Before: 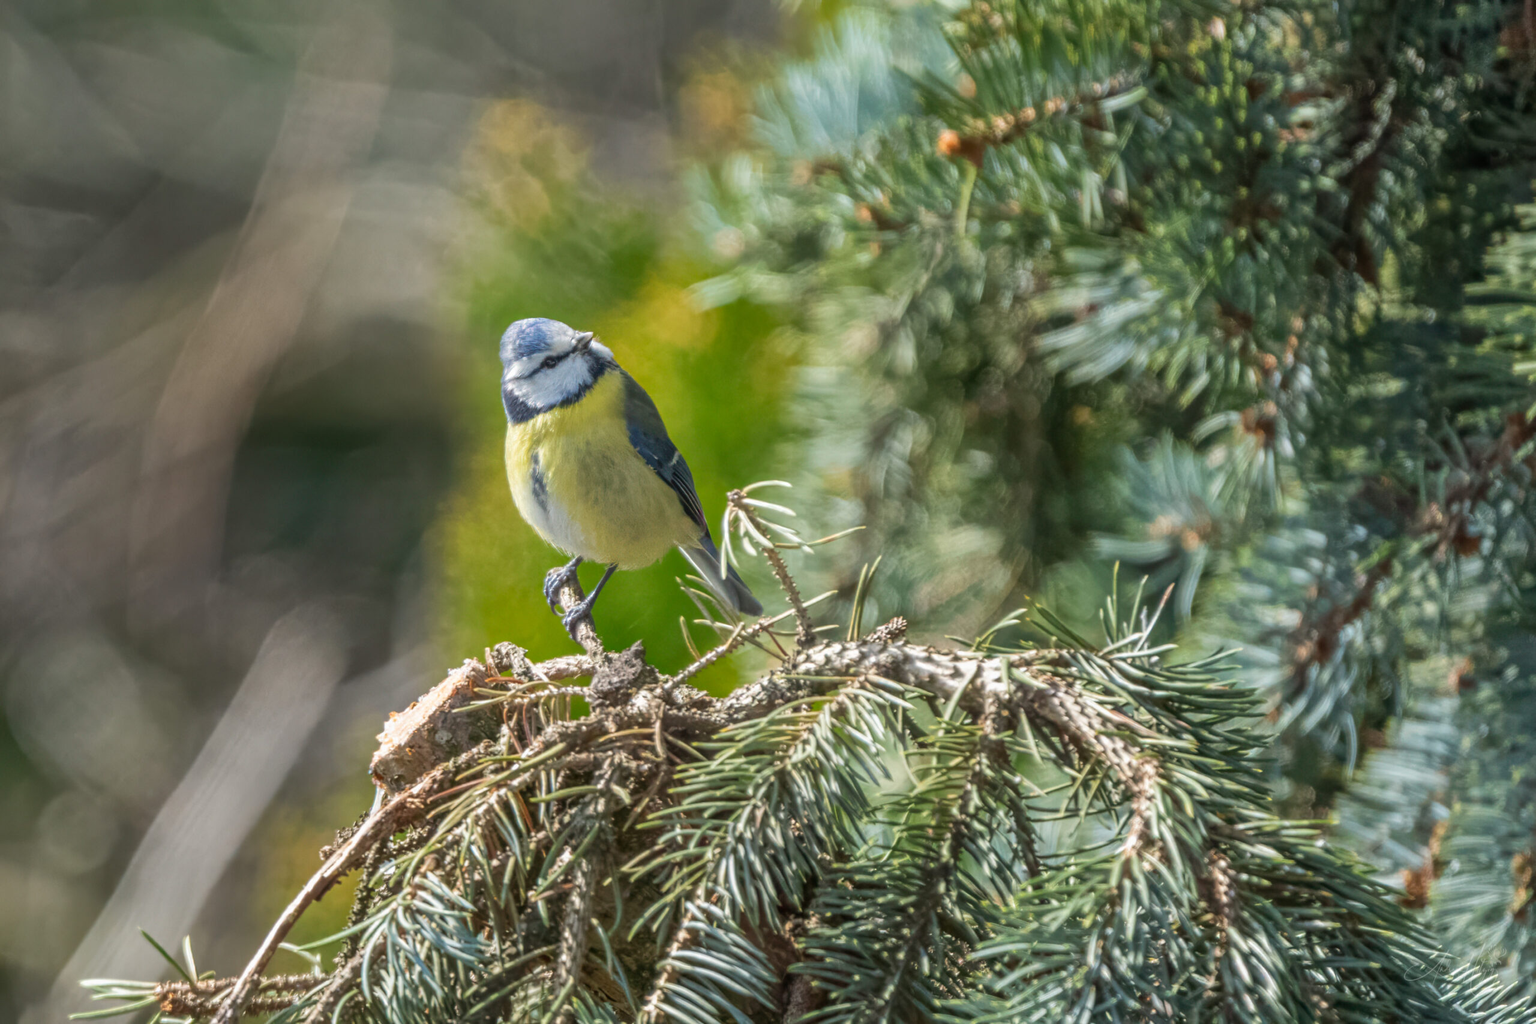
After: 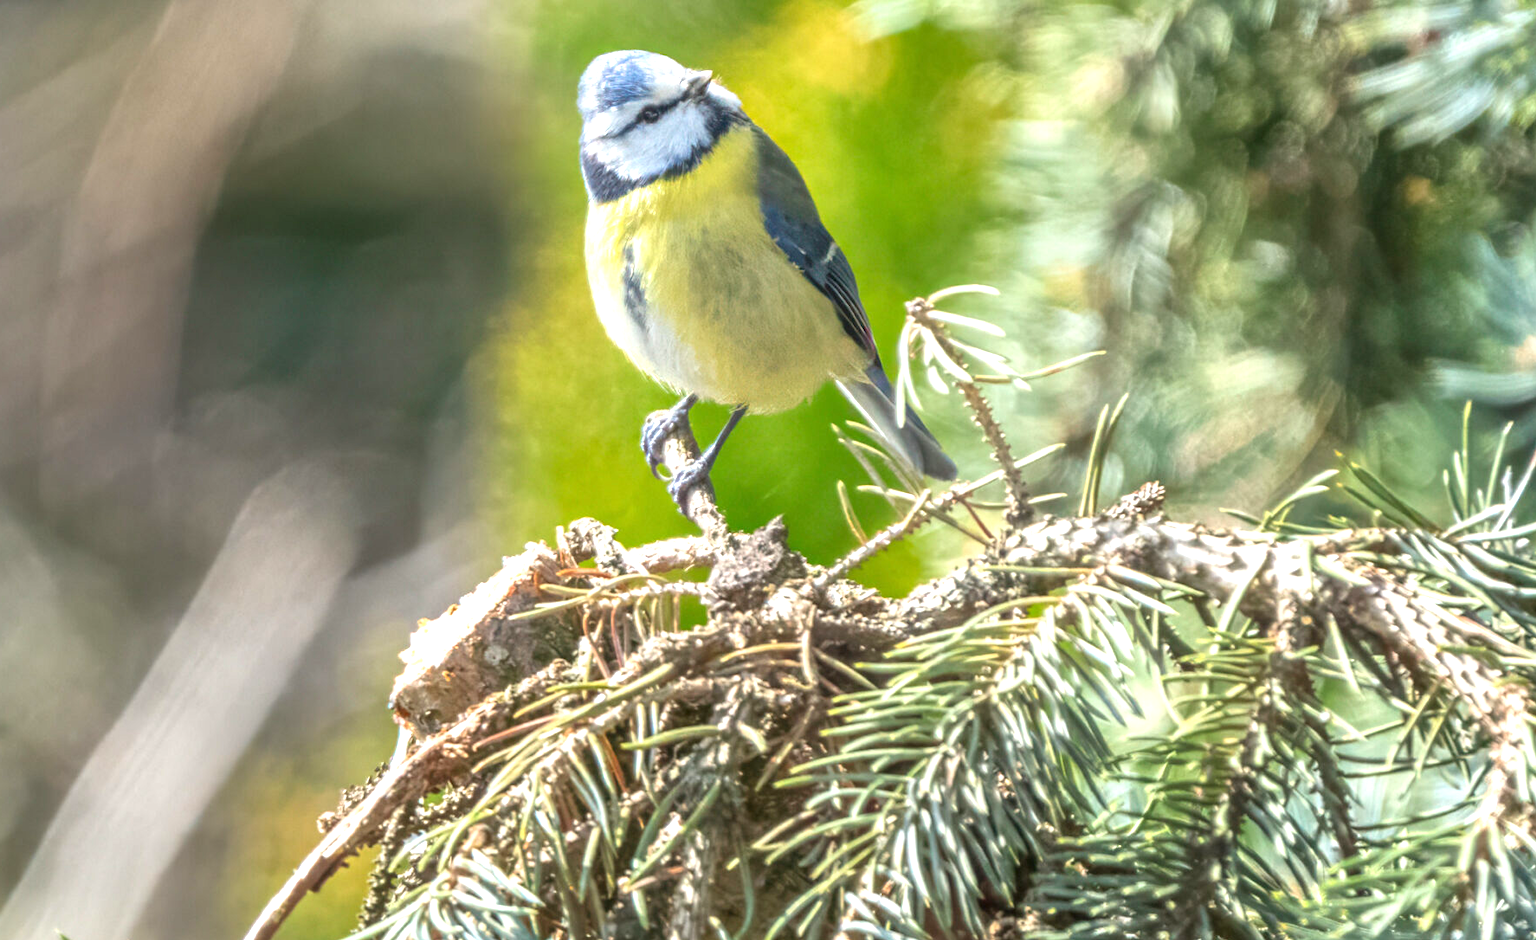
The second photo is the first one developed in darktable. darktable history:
crop: left 6.488%, top 27.668%, right 24.183%, bottom 8.656%
exposure: exposure 1 EV, compensate highlight preservation false
